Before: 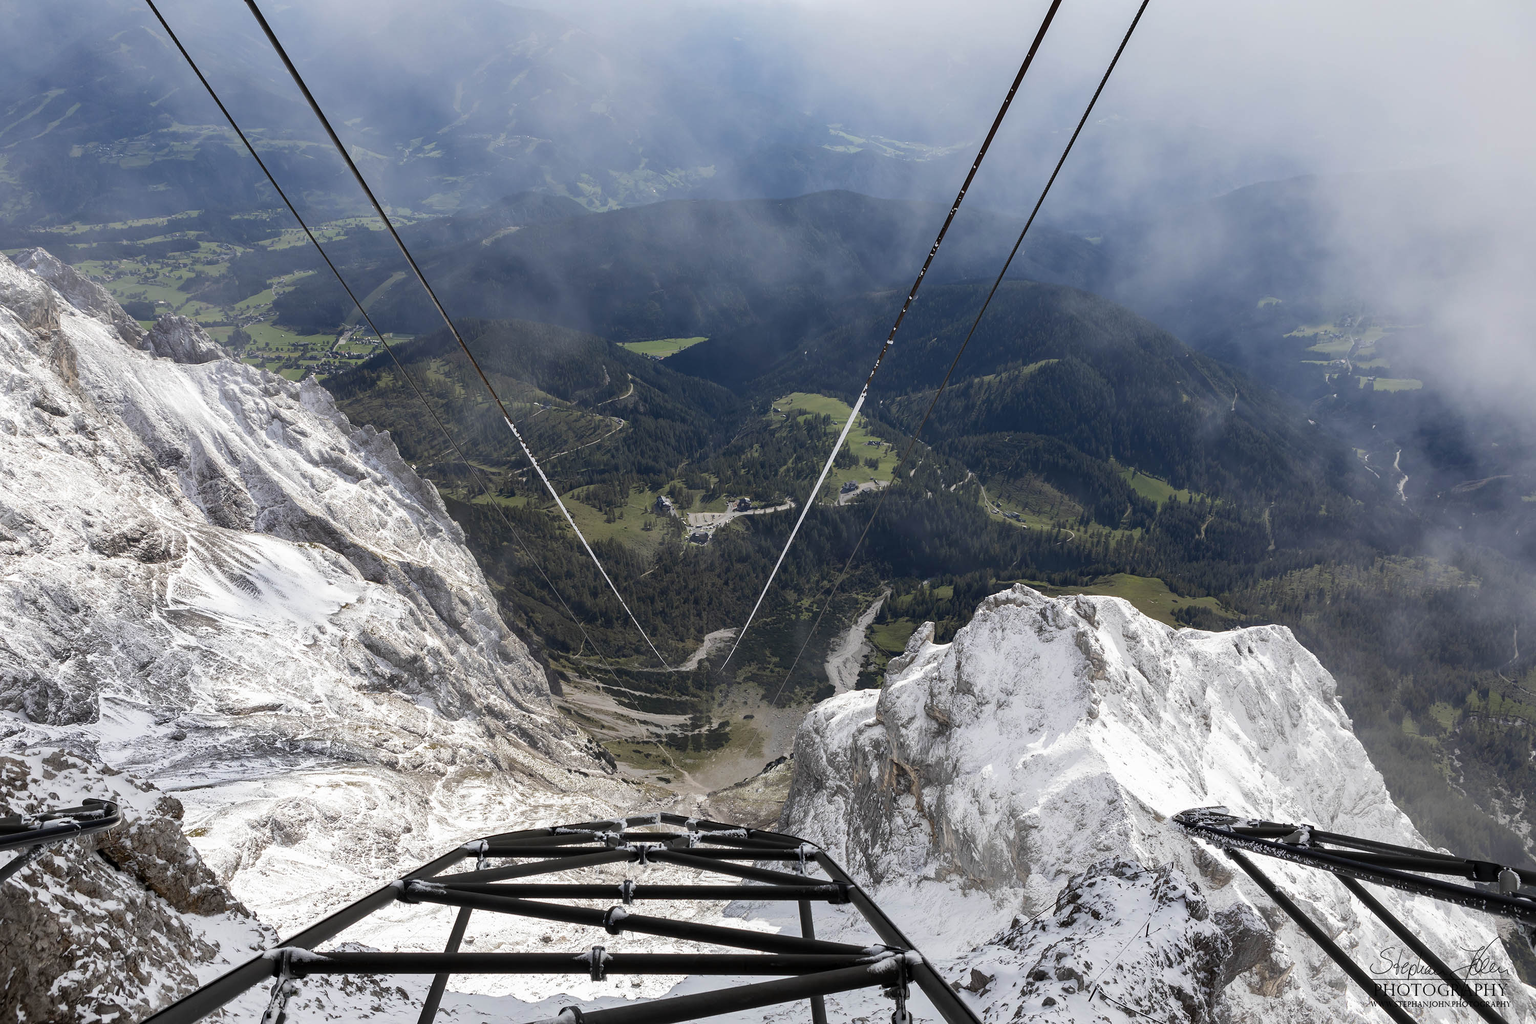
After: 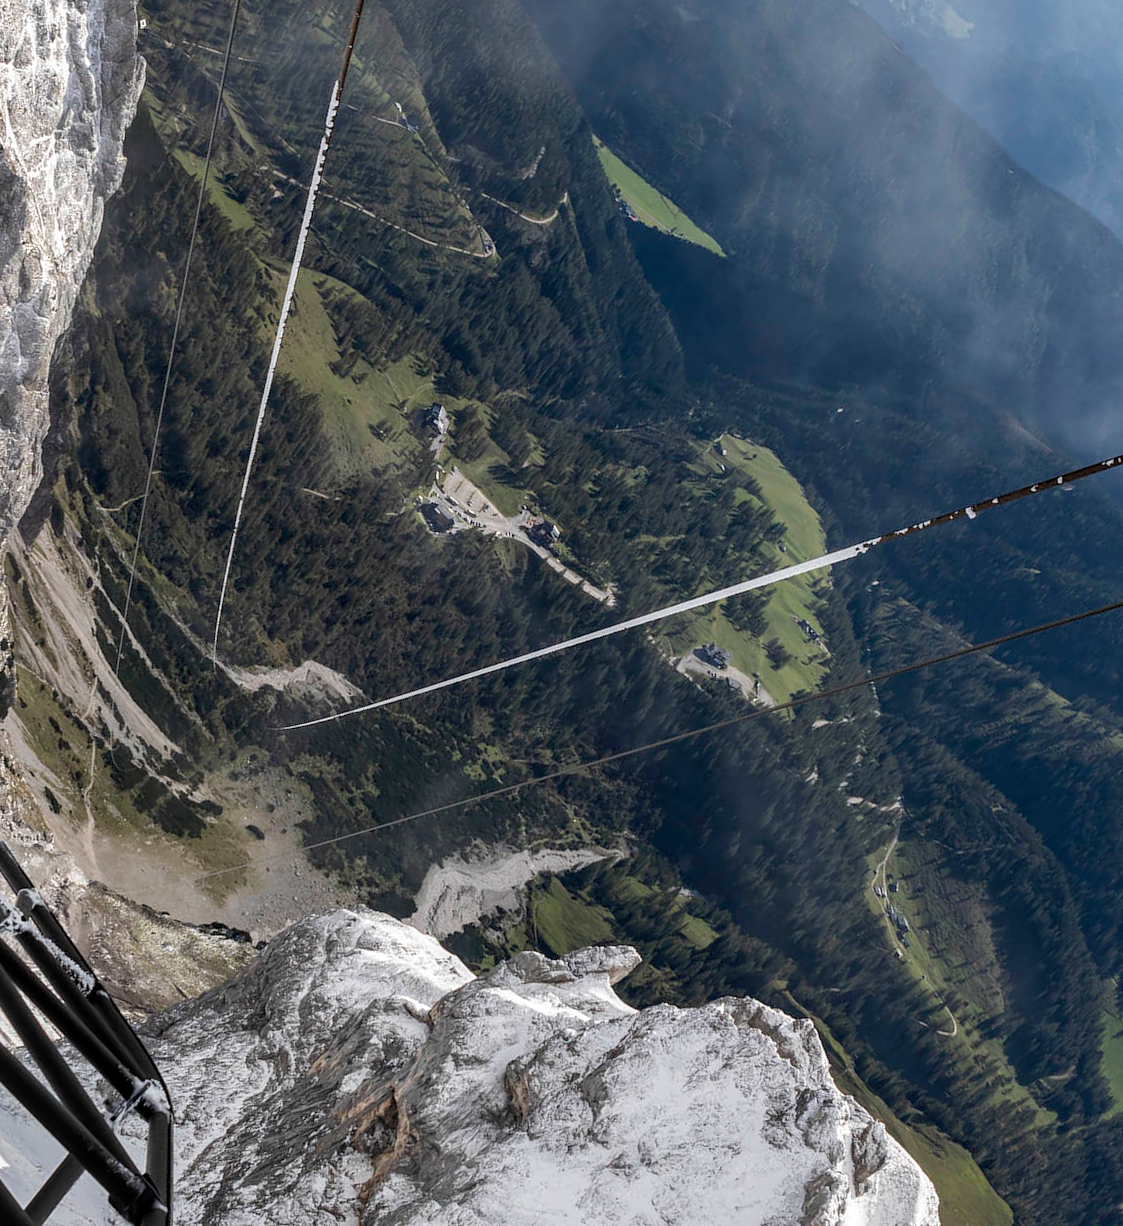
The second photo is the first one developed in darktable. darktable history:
crop and rotate: angle -45.27°, top 16.06%, right 0.782%, bottom 11.749%
local contrast: on, module defaults
